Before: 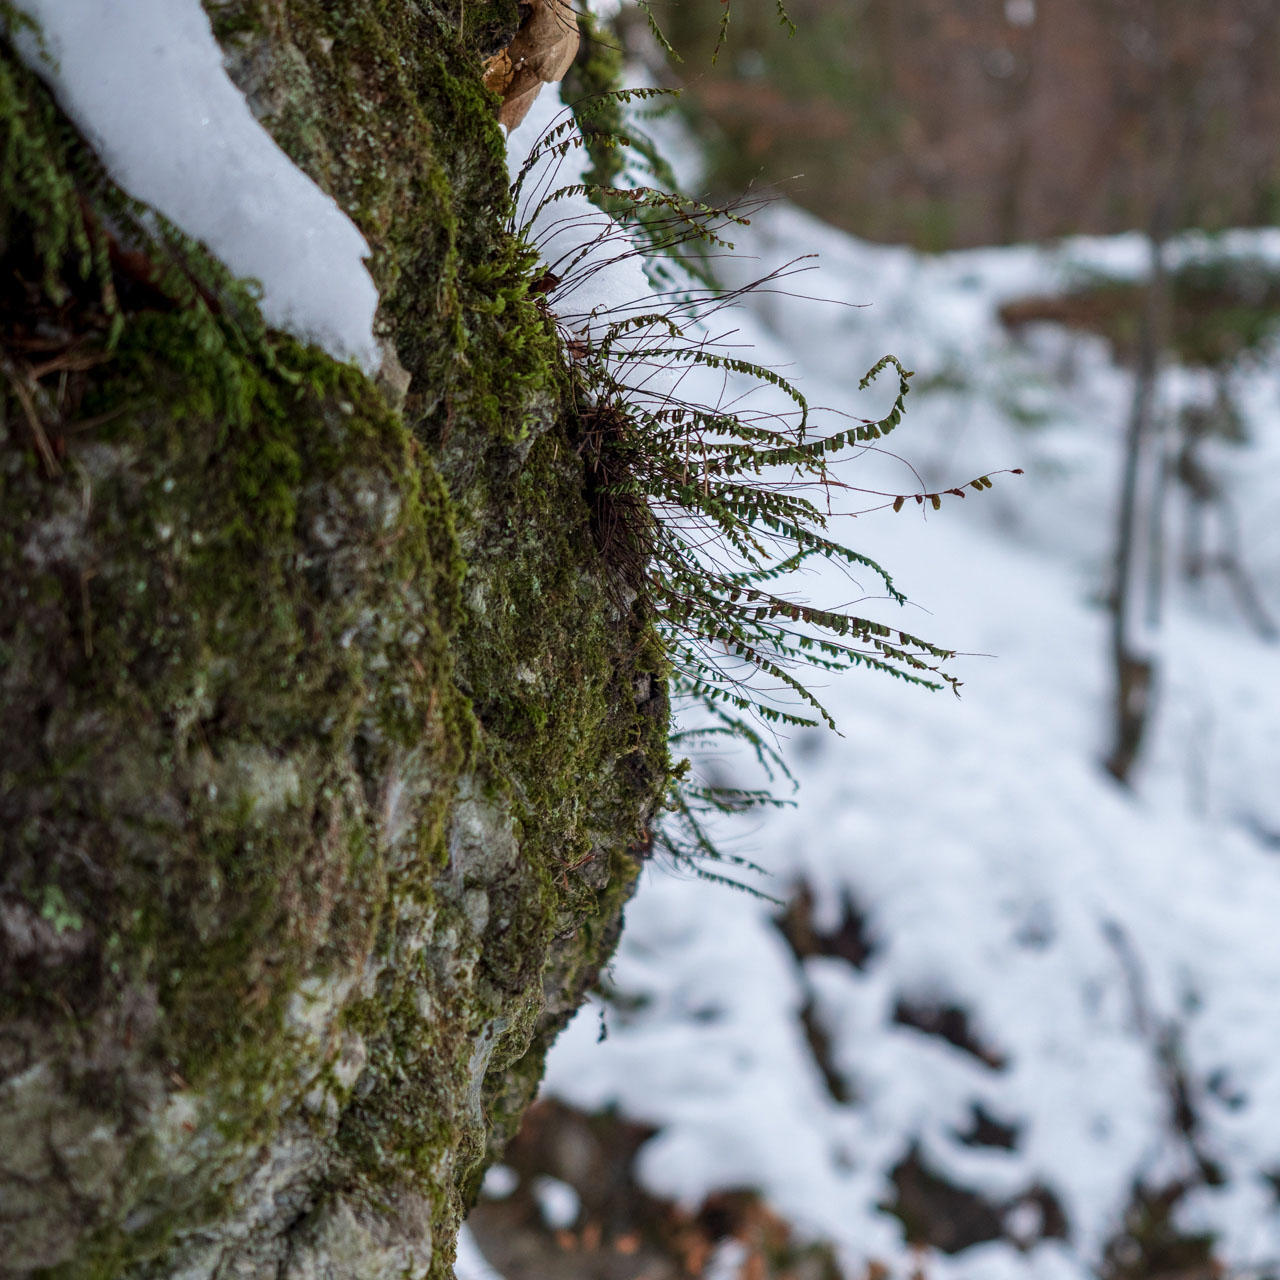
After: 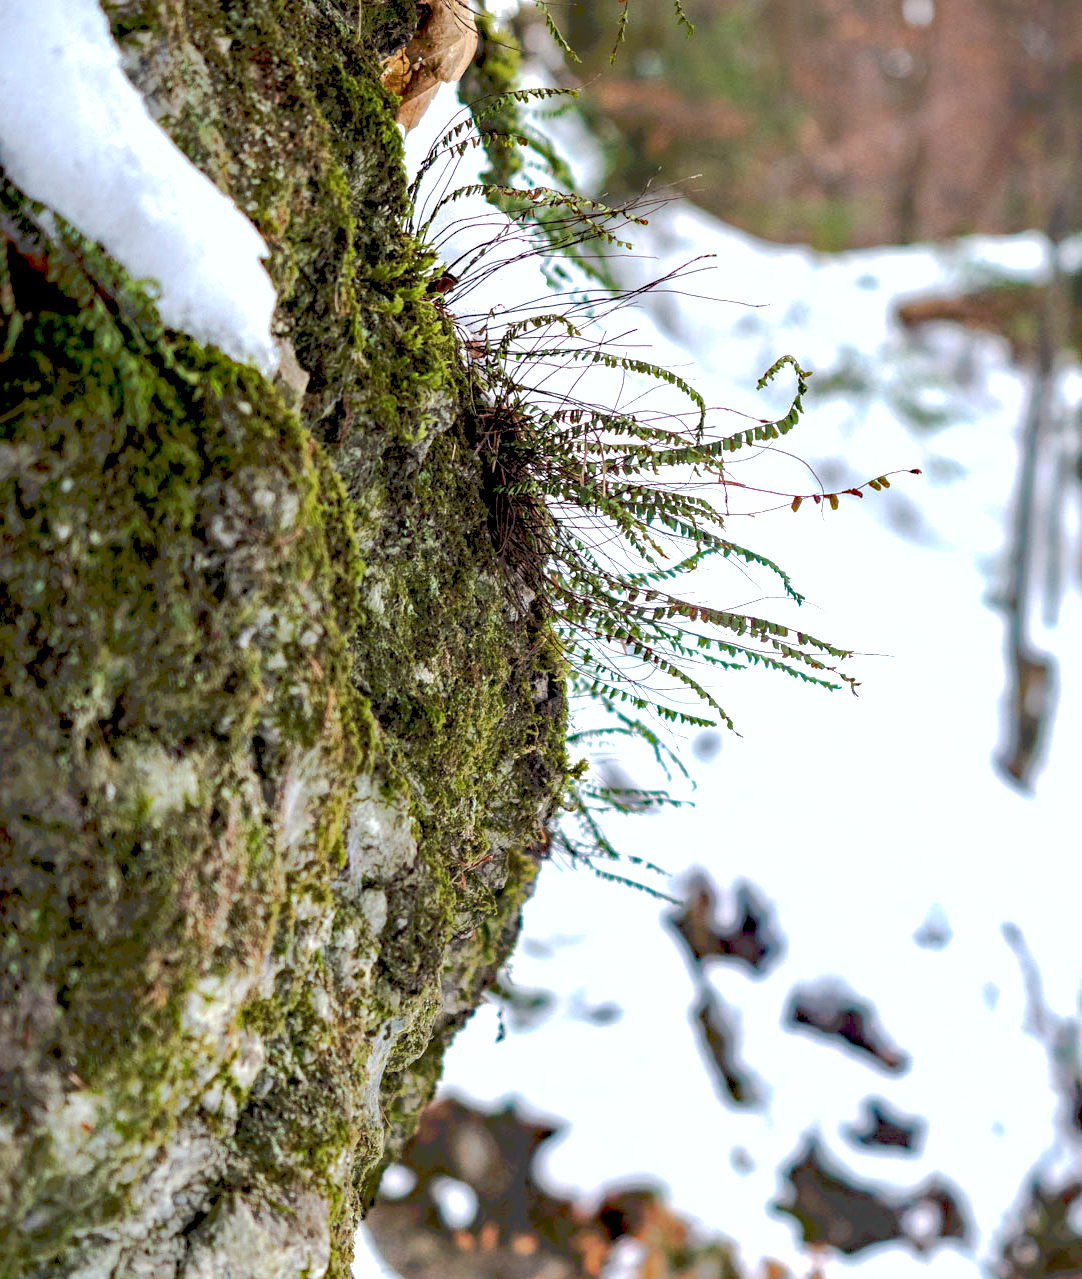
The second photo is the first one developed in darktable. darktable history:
exposure: black level correction 0.007, exposure 0.16 EV, compensate highlight preservation false
crop: left 8.025%, right 7.377%
tone curve: curves: ch0 [(0, 0) (0.003, 0.055) (0.011, 0.111) (0.025, 0.126) (0.044, 0.169) (0.069, 0.215) (0.1, 0.199) (0.136, 0.207) (0.177, 0.259) (0.224, 0.327) (0.277, 0.361) (0.335, 0.431) (0.399, 0.501) (0.468, 0.589) (0.543, 0.683) (0.623, 0.73) (0.709, 0.796) (0.801, 0.863) (0.898, 0.921) (1, 1)], preserve colors none
tone equalizer: -8 EV -1.1 EV, -7 EV -1.02 EV, -6 EV -0.861 EV, -5 EV -0.552 EV, -3 EV 0.569 EV, -2 EV 0.893 EV, -1 EV 0.993 EV, +0 EV 1.06 EV
shadows and highlights: on, module defaults
haze removal: adaptive false
